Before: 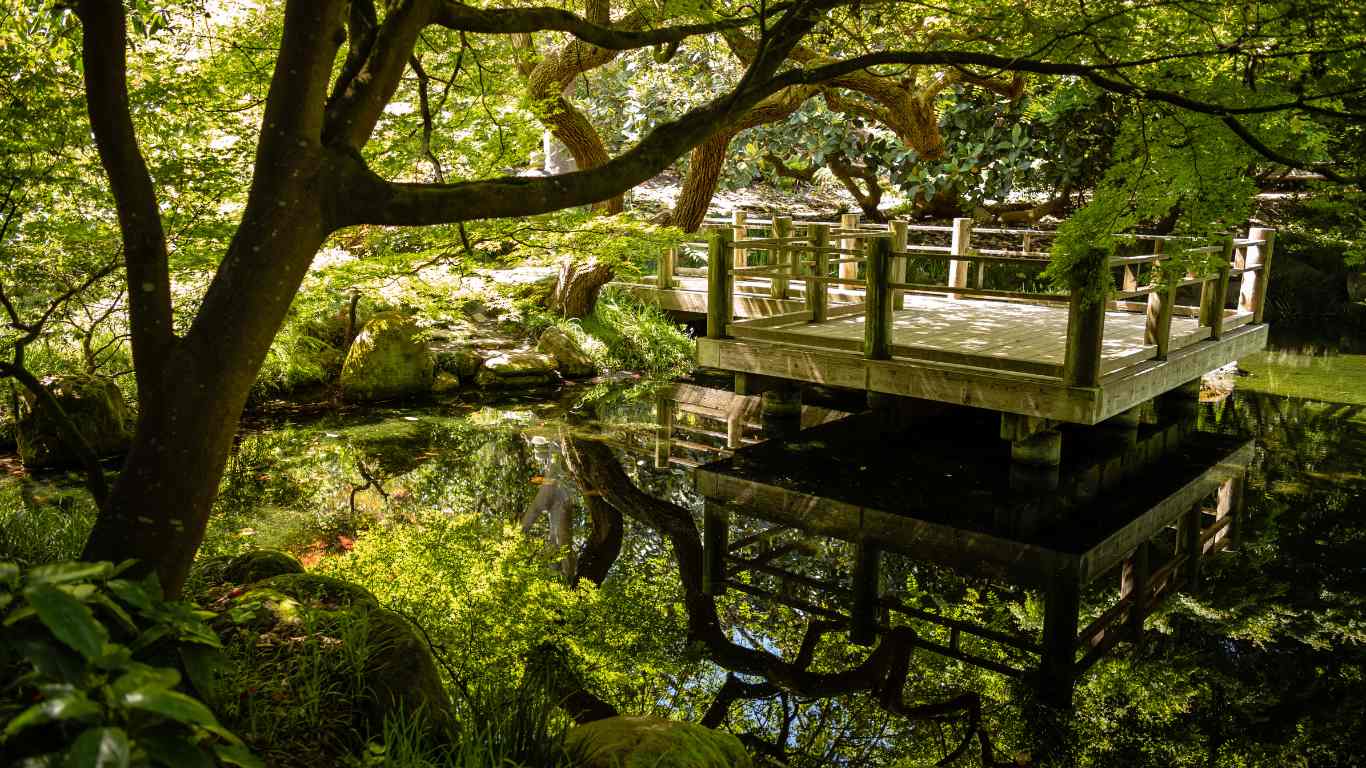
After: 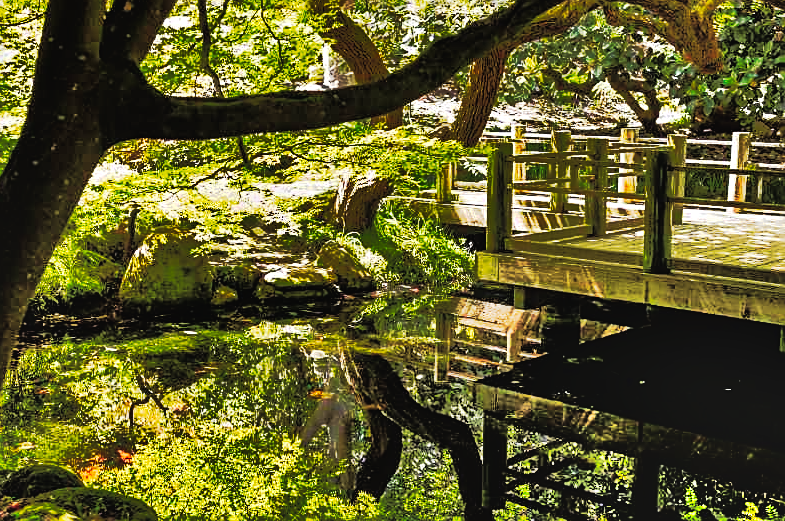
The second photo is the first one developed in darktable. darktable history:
crop: left 16.203%, top 11.263%, right 26.269%, bottom 20.819%
tone curve: curves: ch0 [(0, 0) (0.003, 0.005) (0.011, 0.007) (0.025, 0.009) (0.044, 0.013) (0.069, 0.017) (0.1, 0.02) (0.136, 0.029) (0.177, 0.052) (0.224, 0.086) (0.277, 0.129) (0.335, 0.188) (0.399, 0.256) (0.468, 0.361) (0.543, 0.526) (0.623, 0.696) (0.709, 0.784) (0.801, 0.85) (0.898, 0.882) (1, 1)], preserve colors none
shadows and highlights: shadows 73.6, highlights -25.54, soften with gaussian
sharpen: on, module defaults
exposure: black level correction -0.015, compensate exposure bias true, compensate highlight preservation false
tone equalizer: -7 EV -0.662 EV, -6 EV 0.985 EV, -5 EV -0.476 EV, -4 EV 0.393 EV, -3 EV 0.42 EV, -2 EV 0.166 EV, -1 EV -0.158 EV, +0 EV -0.4 EV
